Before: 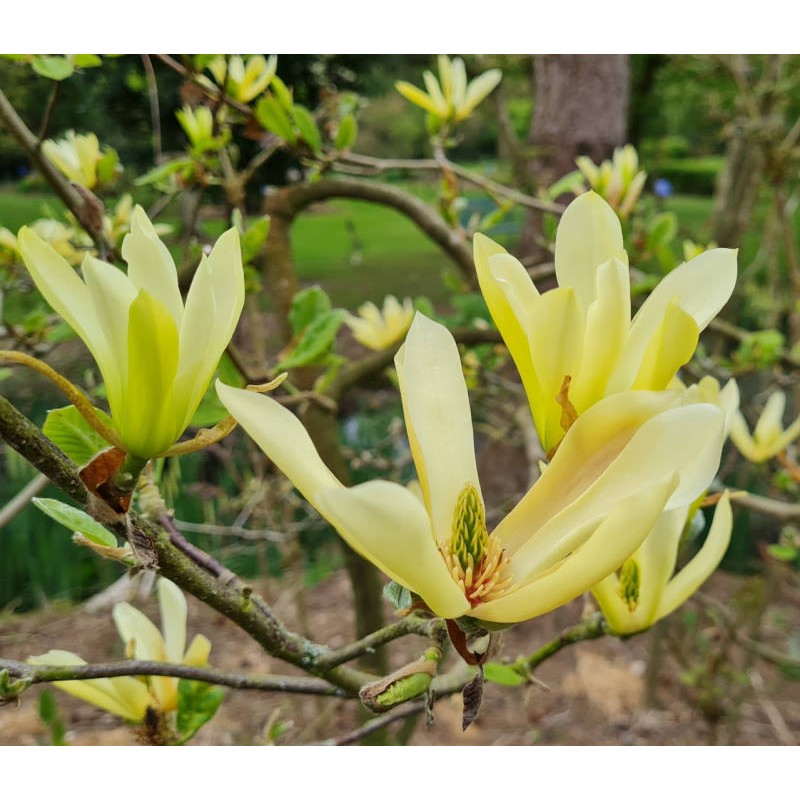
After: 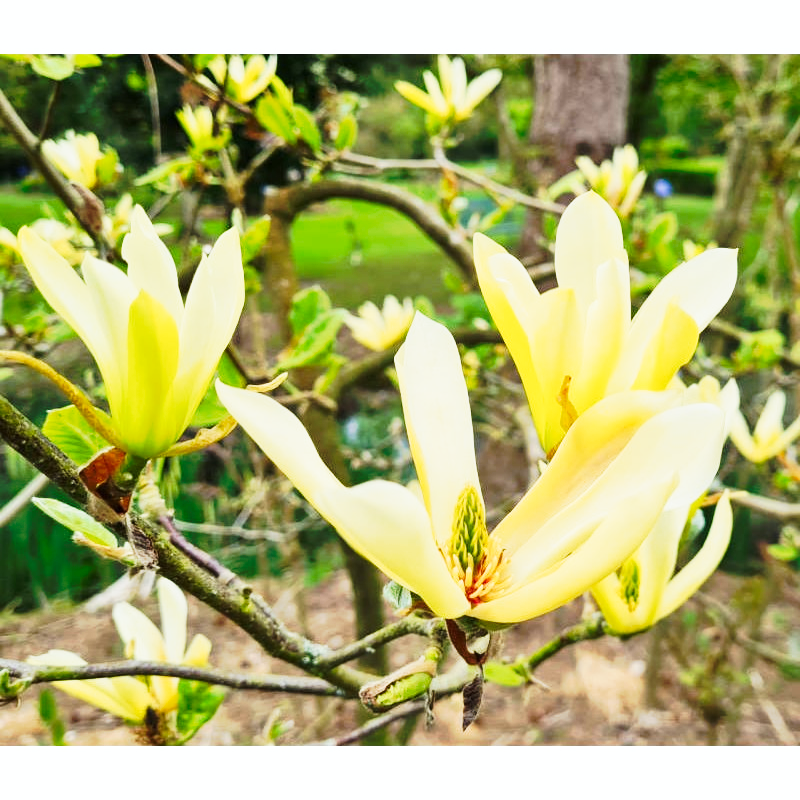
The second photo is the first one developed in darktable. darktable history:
tone curve: curves: ch0 [(0, 0) (0.003, 0.003) (0.011, 0.013) (0.025, 0.029) (0.044, 0.052) (0.069, 0.081) (0.1, 0.116) (0.136, 0.158) (0.177, 0.207) (0.224, 0.268) (0.277, 0.373) (0.335, 0.465) (0.399, 0.565) (0.468, 0.674) (0.543, 0.79) (0.623, 0.853) (0.709, 0.918) (0.801, 0.956) (0.898, 0.977) (1, 1)], preserve colors none
white balance: red 0.978, blue 0.999
